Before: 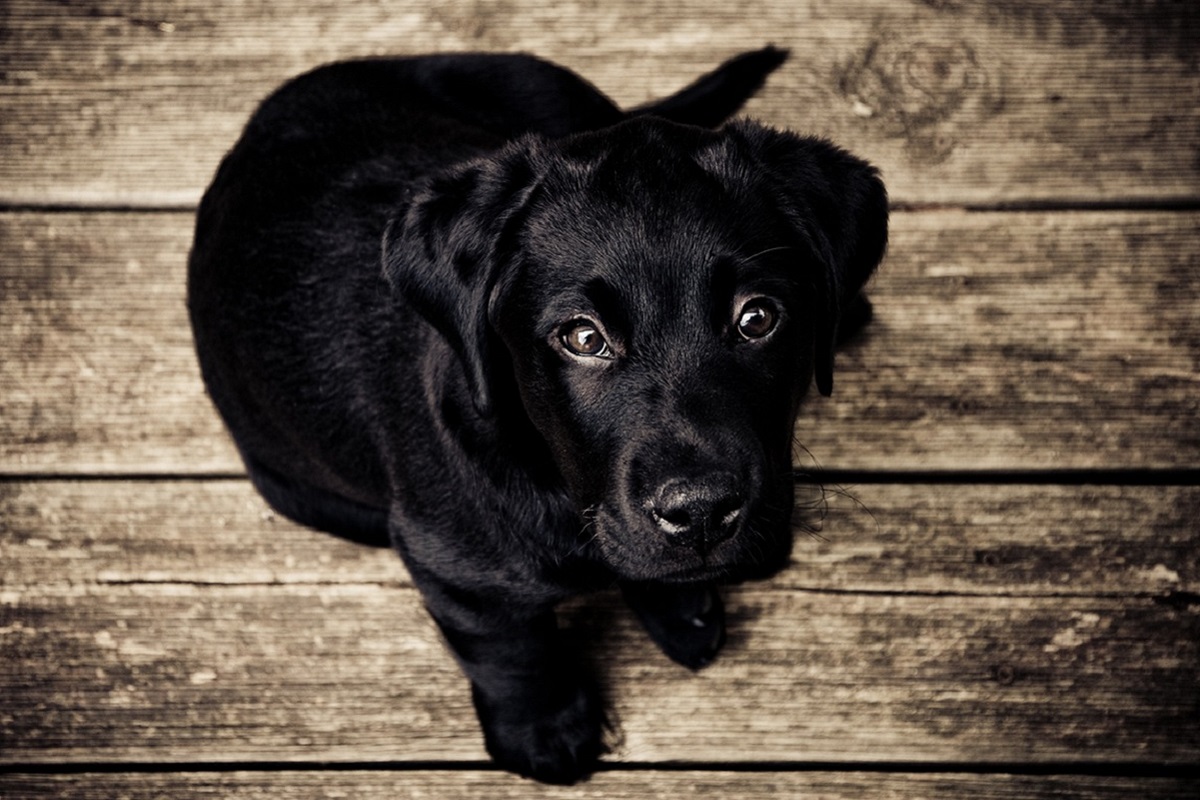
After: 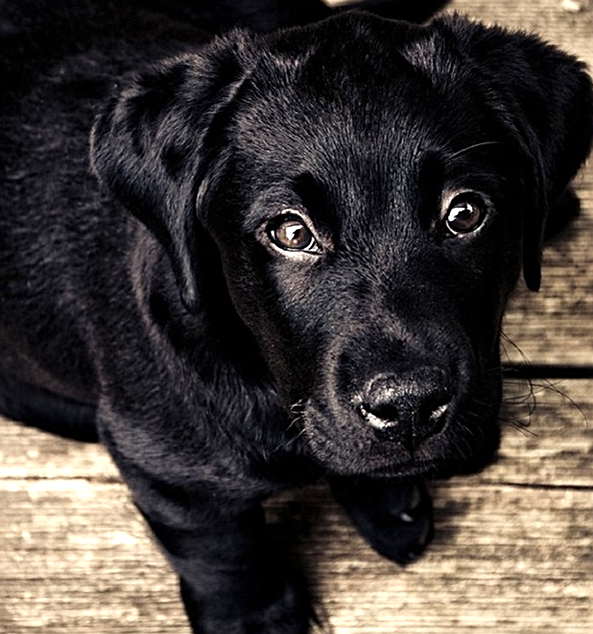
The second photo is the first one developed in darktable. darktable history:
exposure: exposure 0.768 EV, compensate highlight preservation false
crop and rotate: angle 0.017°, left 24.37%, top 13.212%, right 26.158%, bottom 7.465%
sharpen: on, module defaults
